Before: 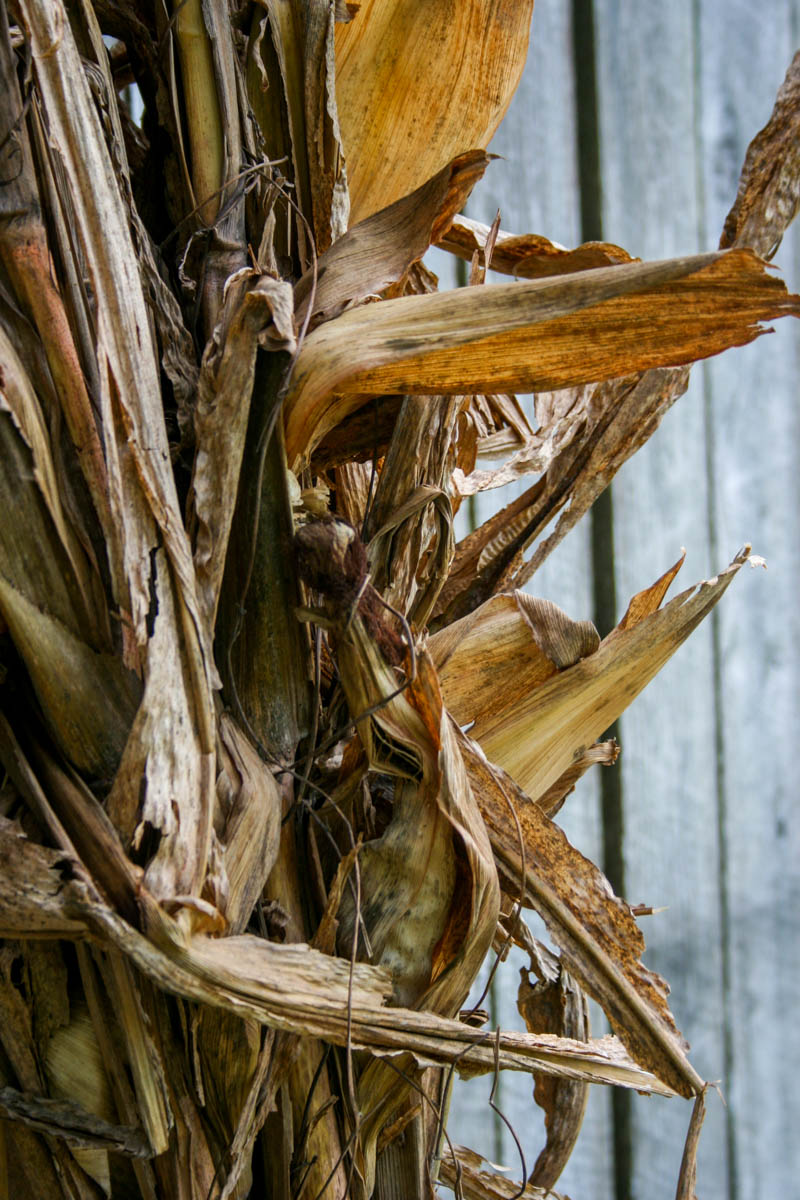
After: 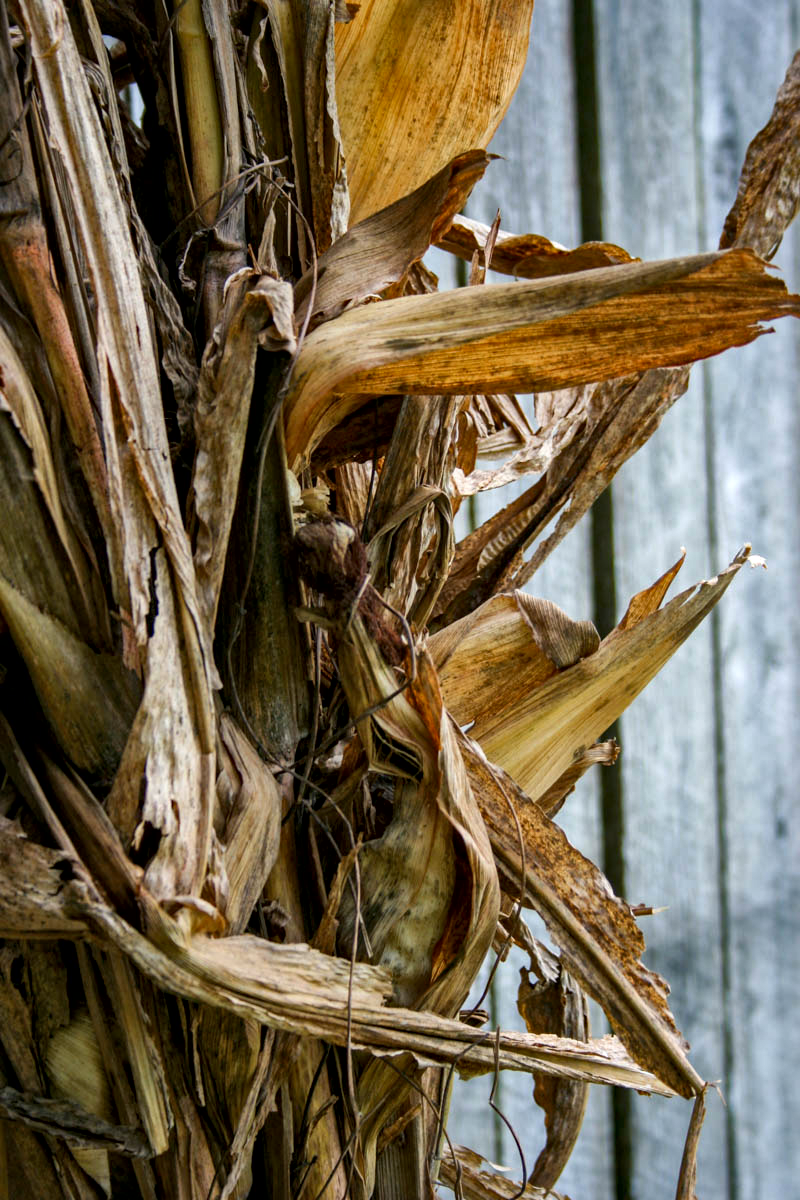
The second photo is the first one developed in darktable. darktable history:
local contrast: mode bilateral grid, contrast 20, coarseness 50, detail 143%, midtone range 0.2
haze removal: compatibility mode true, adaptive false
